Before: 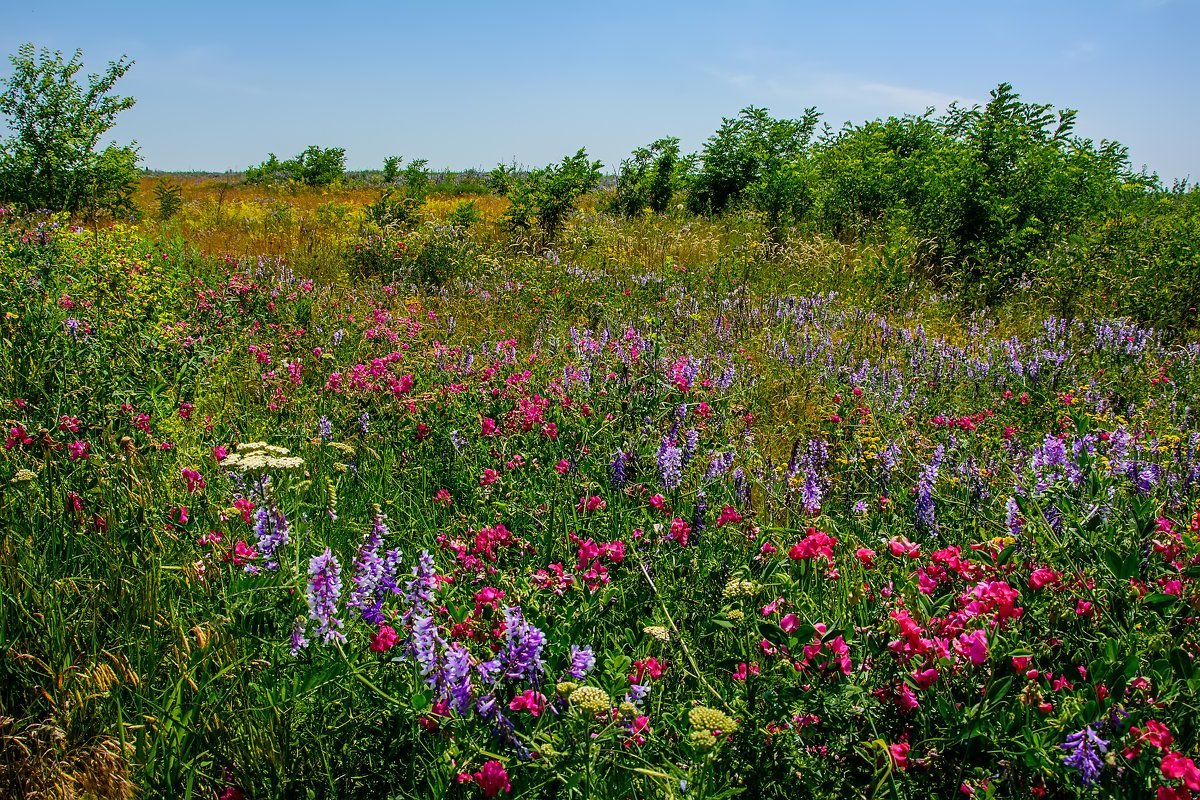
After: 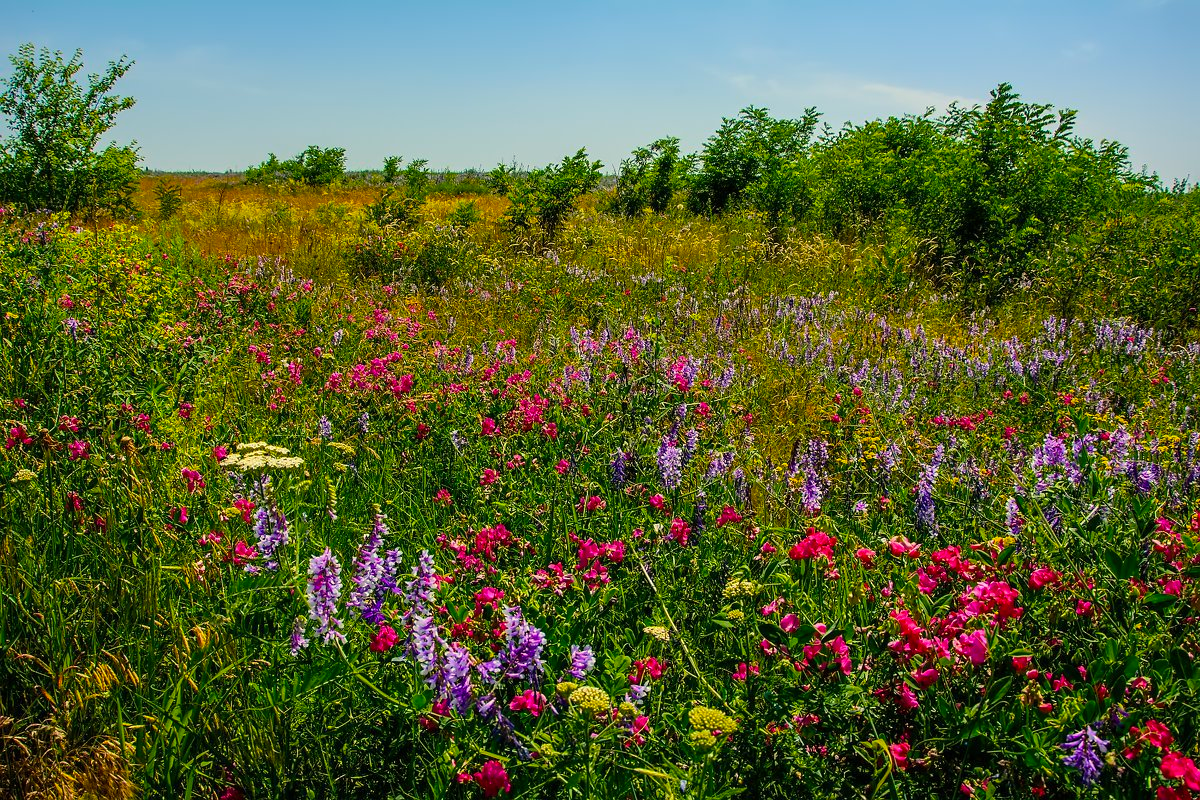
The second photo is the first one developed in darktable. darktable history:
contrast brightness saturation: saturation -0.05
color balance rgb: perceptual saturation grading › global saturation 25%, global vibrance 20%
white balance: red 1.029, blue 0.92
